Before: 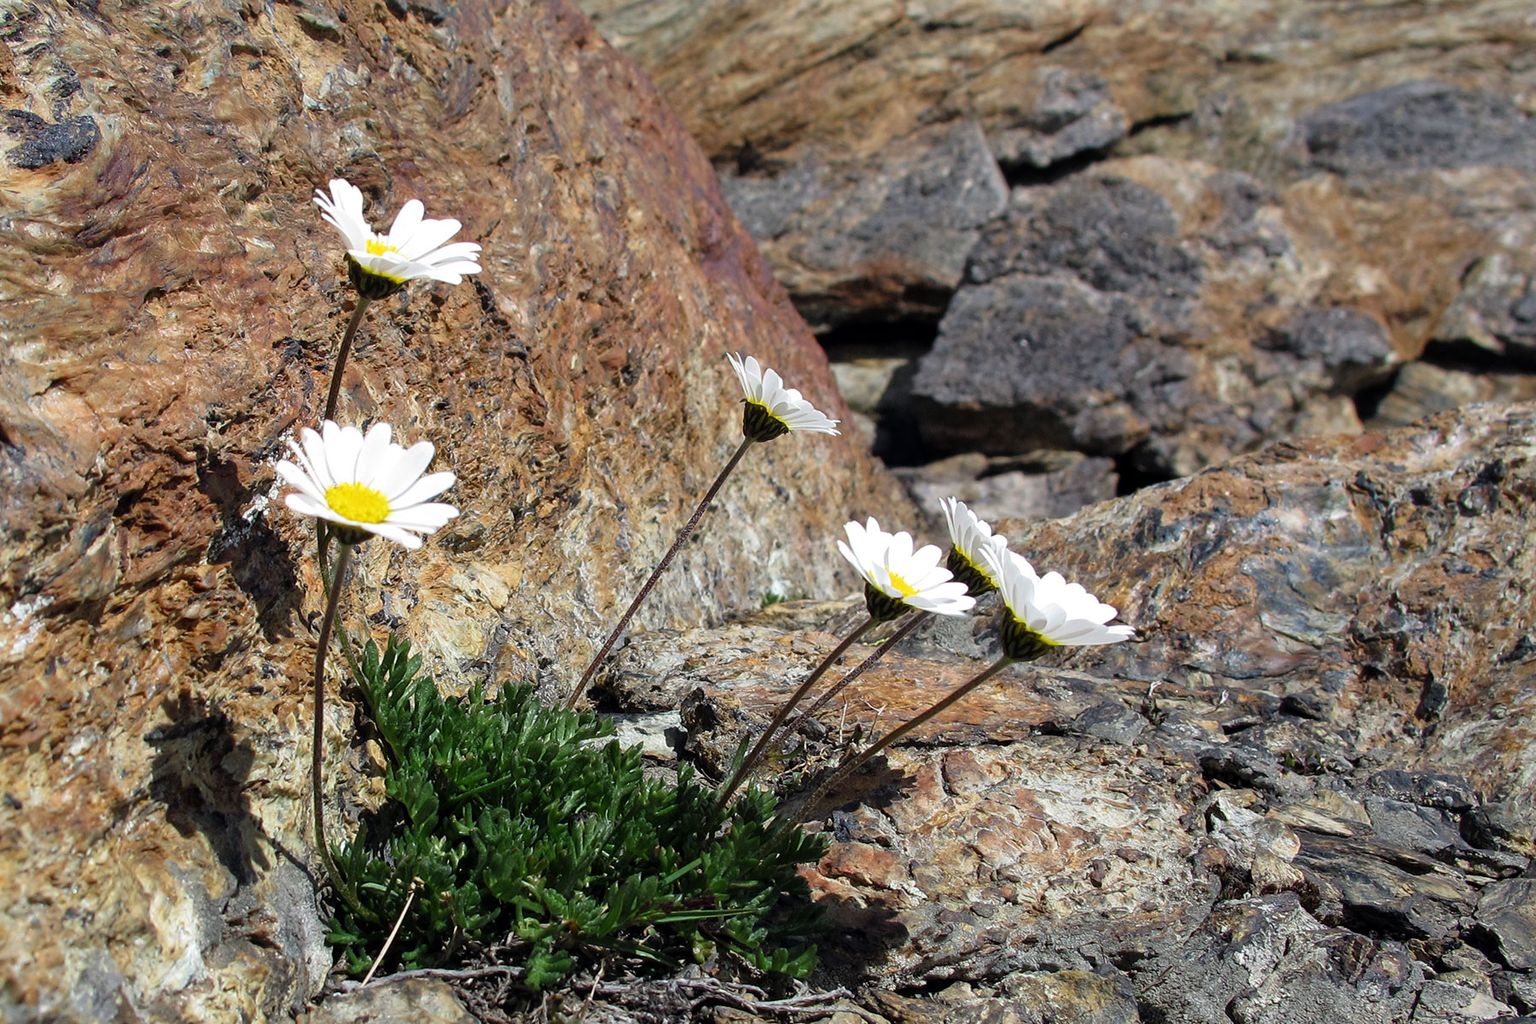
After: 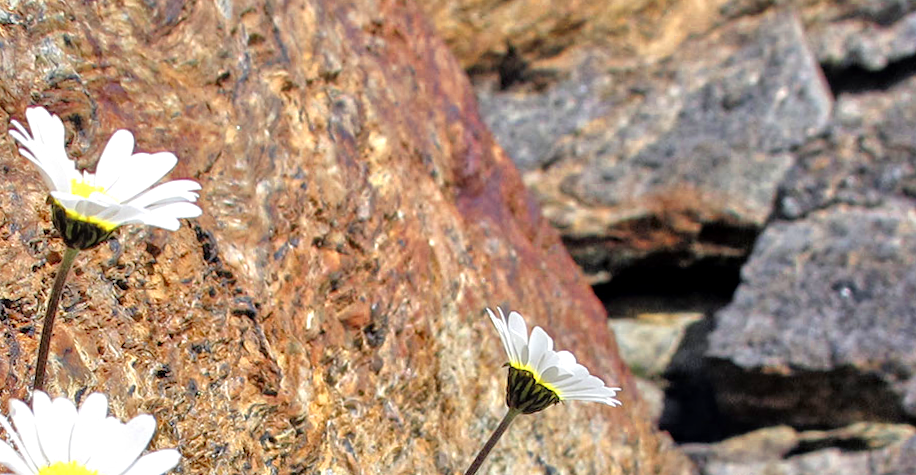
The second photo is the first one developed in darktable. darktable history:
rotate and perspective: rotation 0.062°, lens shift (vertical) 0.115, lens shift (horizontal) -0.133, crop left 0.047, crop right 0.94, crop top 0.061, crop bottom 0.94
color zones: curves: ch0 [(0.004, 0.305) (0.261, 0.623) (0.389, 0.399) (0.708, 0.571) (0.947, 0.34)]; ch1 [(0.025, 0.645) (0.229, 0.584) (0.326, 0.551) (0.484, 0.262) (0.757, 0.643)]
tone equalizer: -7 EV 0.15 EV, -6 EV 0.6 EV, -5 EV 1.15 EV, -4 EV 1.33 EV, -3 EV 1.15 EV, -2 EV 0.6 EV, -1 EV 0.15 EV, mask exposure compensation -0.5 EV
local contrast: on, module defaults
crop: left 15.306%, top 9.065%, right 30.789%, bottom 48.638%
